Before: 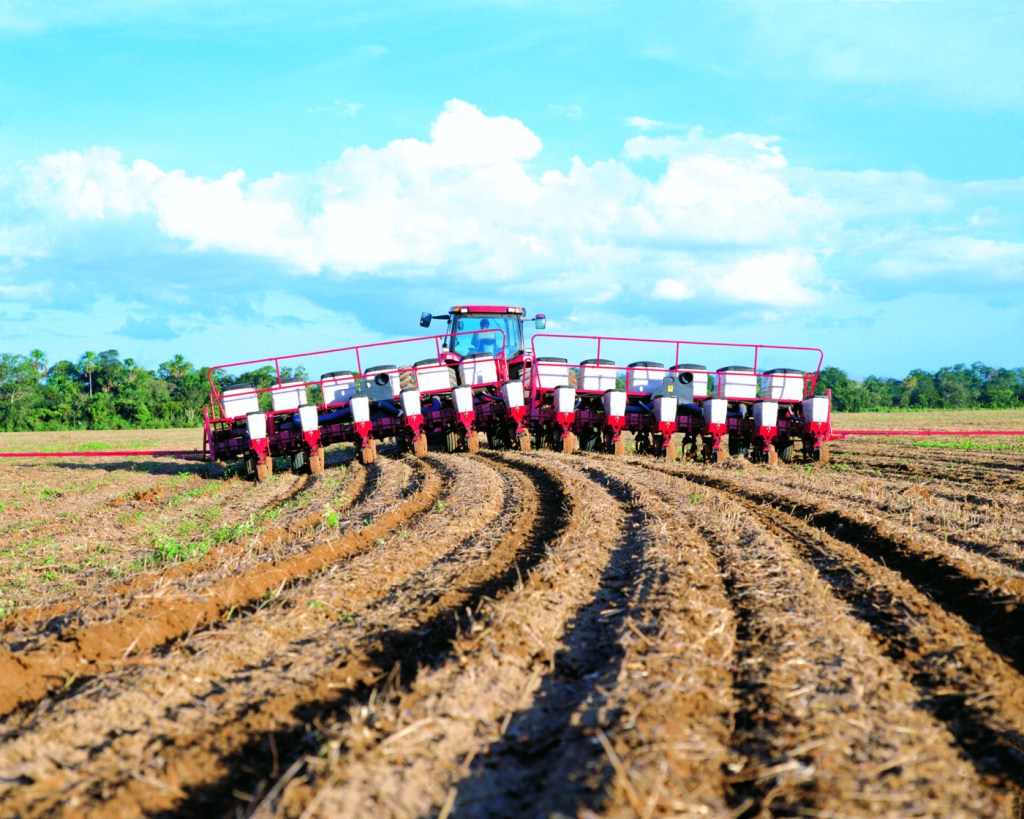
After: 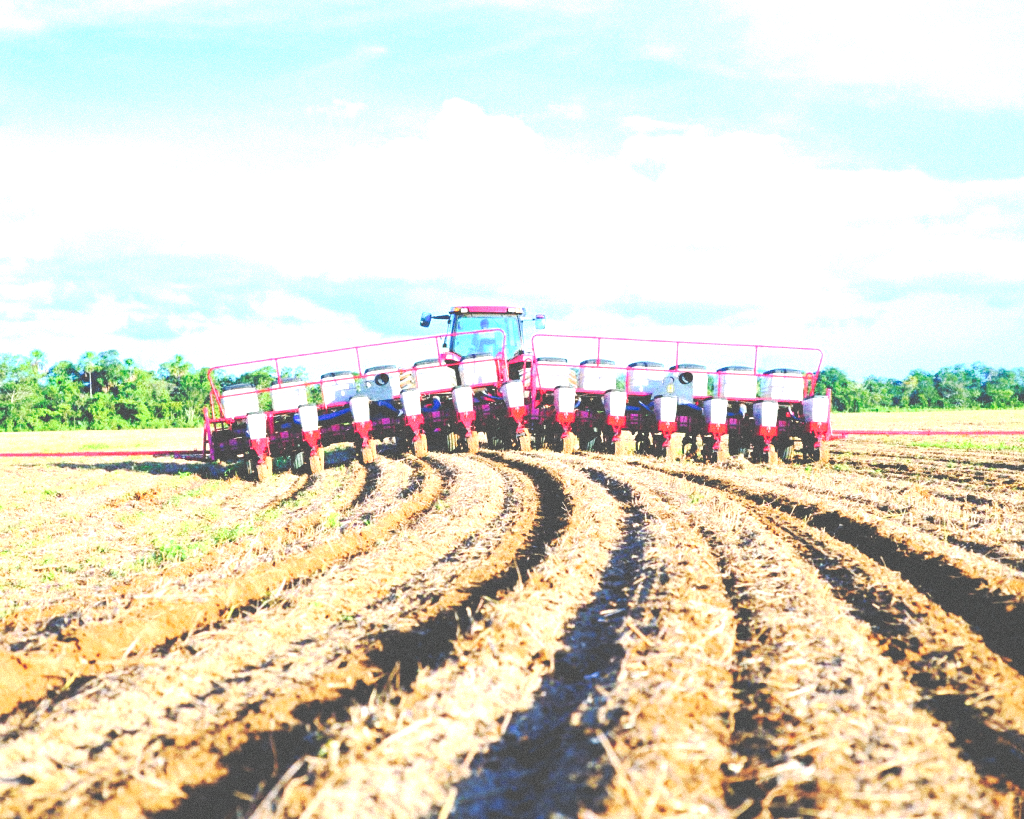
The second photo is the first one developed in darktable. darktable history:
grain: mid-tones bias 0%
exposure: black level correction 0, exposure 1.388 EV, compensate exposure bias true, compensate highlight preservation false
tone curve: curves: ch0 [(0, 0) (0.003, 0.319) (0.011, 0.319) (0.025, 0.319) (0.044, 0.323) (0.069, 0.324) (0.1, 0.328) (0.136, 0.329) (0.177, 0.337) (0.224, 0.351) (0.277, 0.373) (0.335, 0.413) (0.399, 0.458) (0.468, 0.533) (0.543, 0.617) (0.623, 0.71) (0.709, 0.783) (0.801, 0.849) (0.898, 0.911) (1, 1)], preserve colors none
